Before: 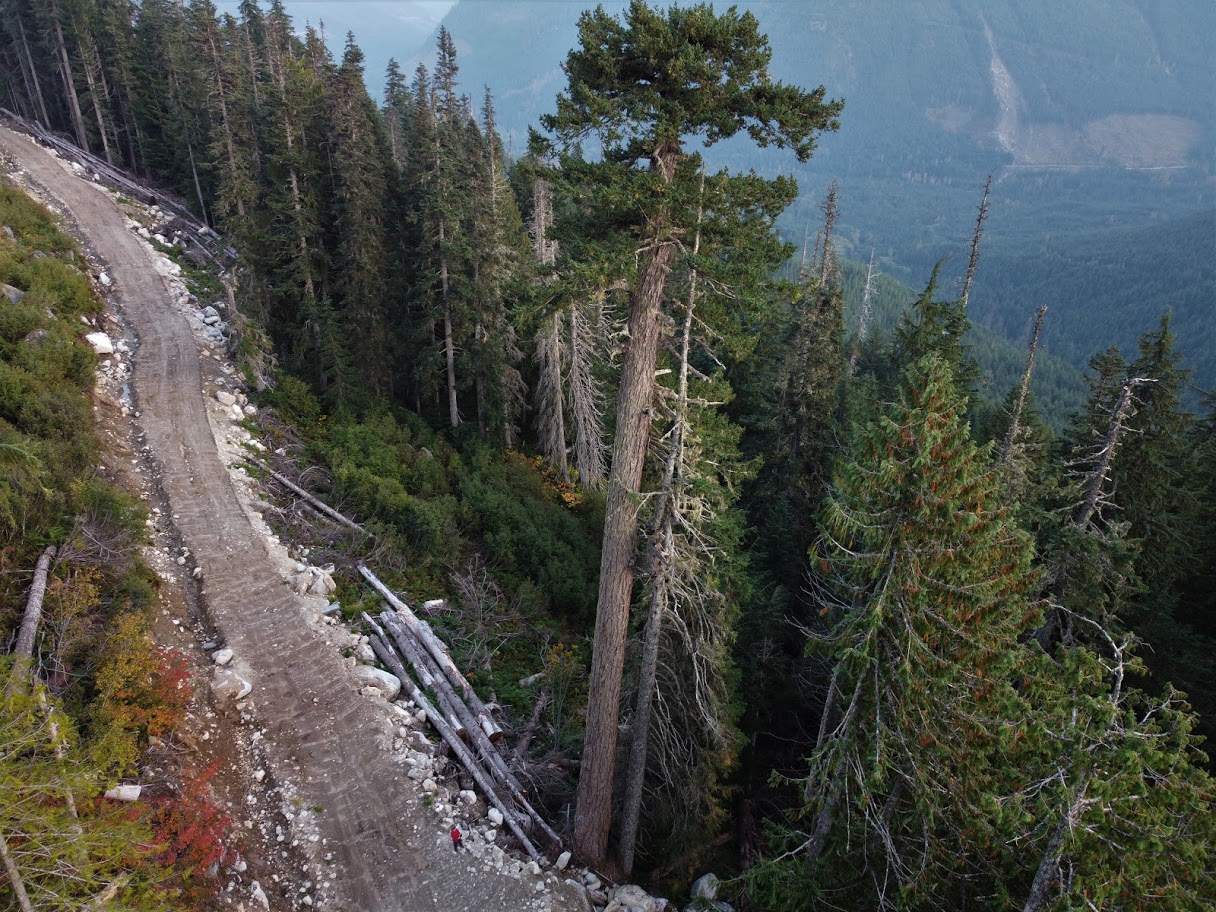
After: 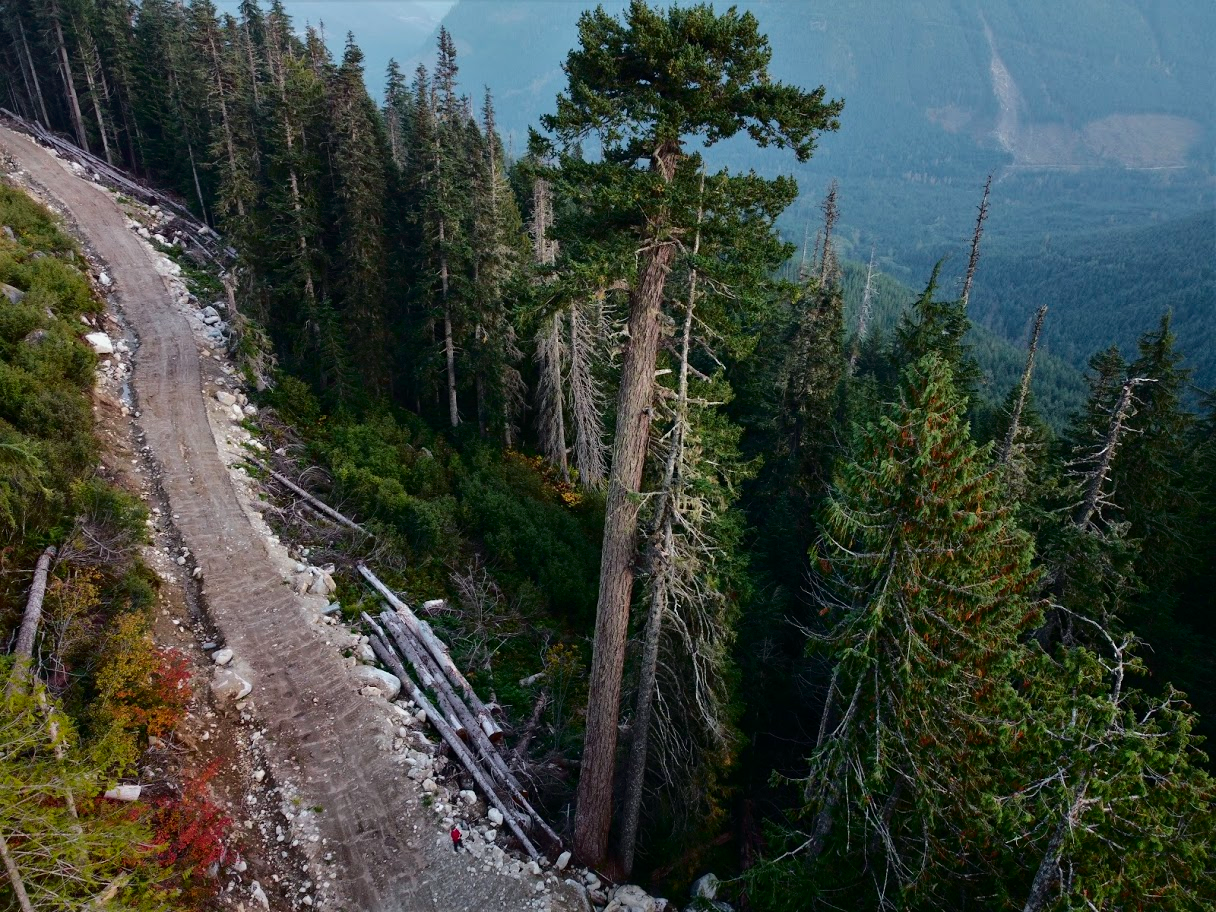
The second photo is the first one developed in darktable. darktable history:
tone curve: curves: ch0 [(0, 0) (0.181, 0.087) (0.498, 0.485) (0.78, 0.742) (0.993, 0.954)]; ch1 [(0, 0) (0.311, 0.149) (0.395, 0.349) (0.488, 0.477) (0.612, 0.641) (1, 1)]; ch2 [(0, 0) (0.5, 0.5) (0.638, 0.667) (1, 1)], color space Lab, independent channels, preserve colors none
